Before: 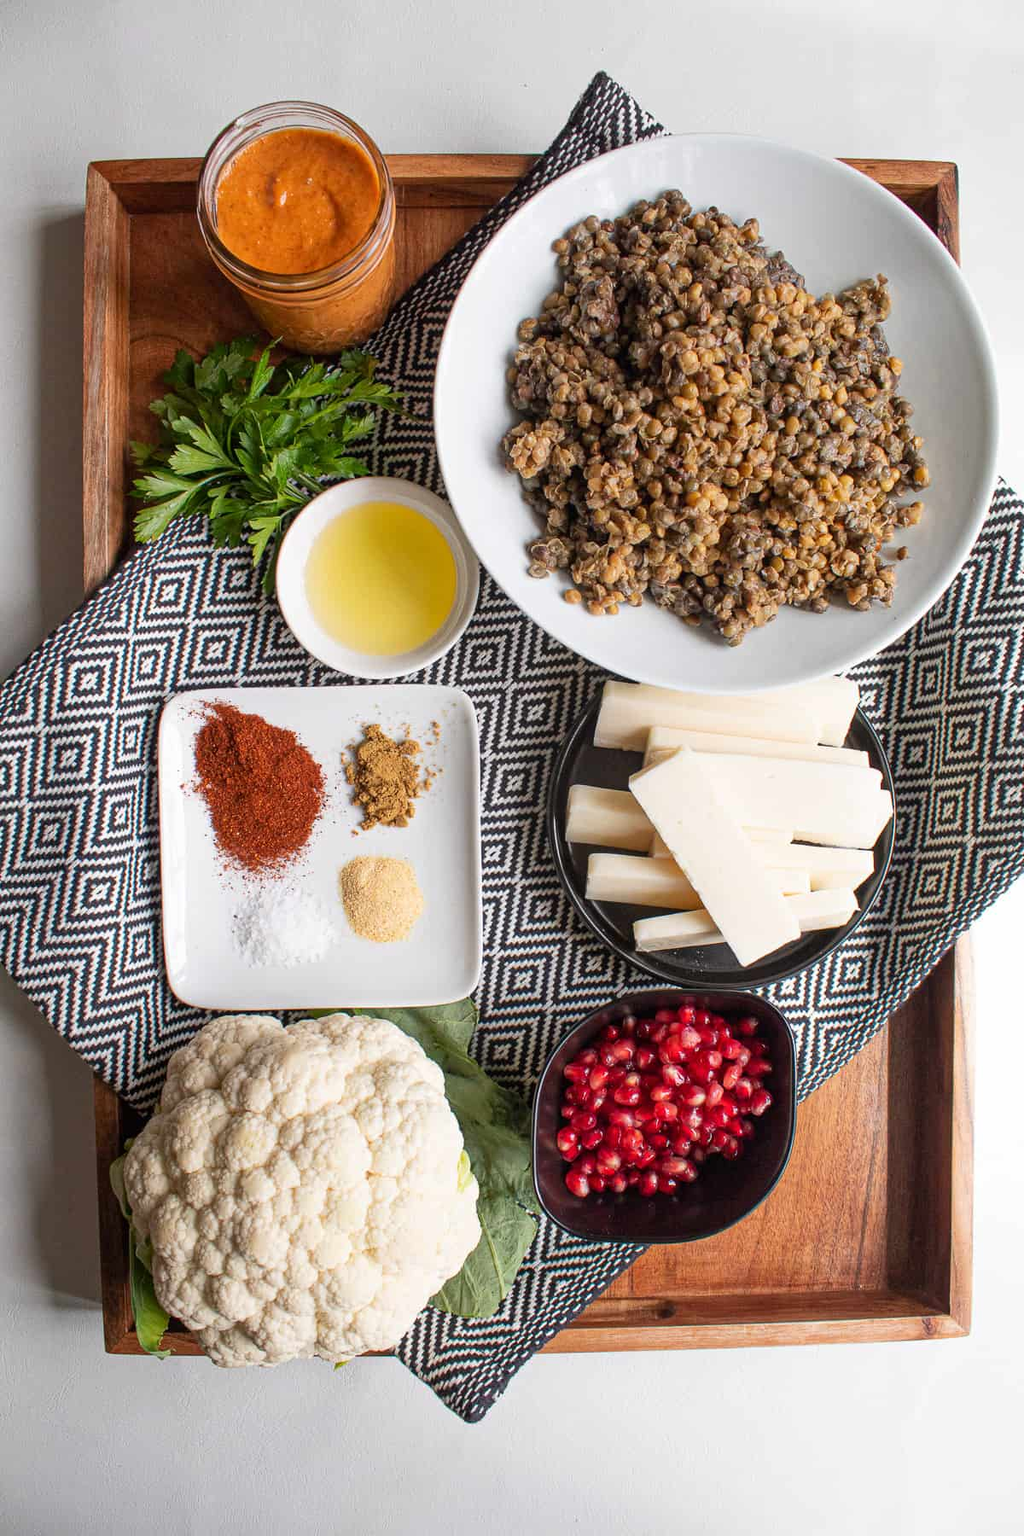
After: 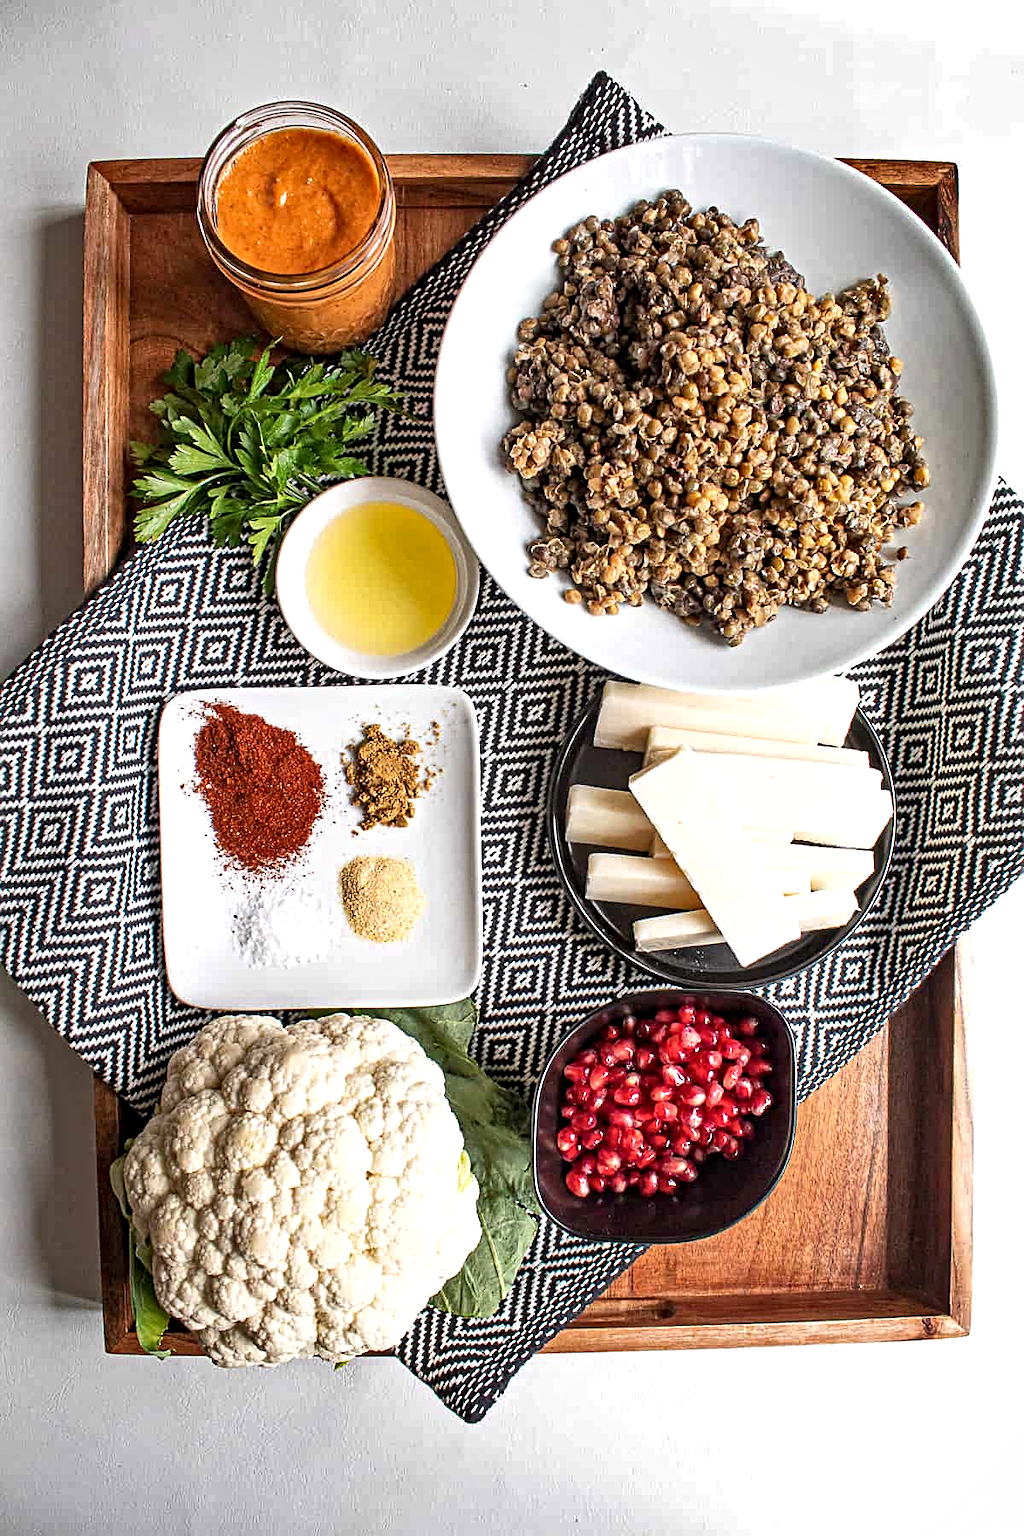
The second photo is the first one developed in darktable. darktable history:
sharpen: on, module defaults
contrast equalizer: y [[0.5, 0.501, 0.525, 0.597, 0.58, 0.514], [0.5 ×6], [0.5 ×6], [0 ×6], [0 ×6]]
exposure: exposure 0.3 EV, compensate highlight preservation false
shadows and highlights: shadows 60, soften with gaussian
